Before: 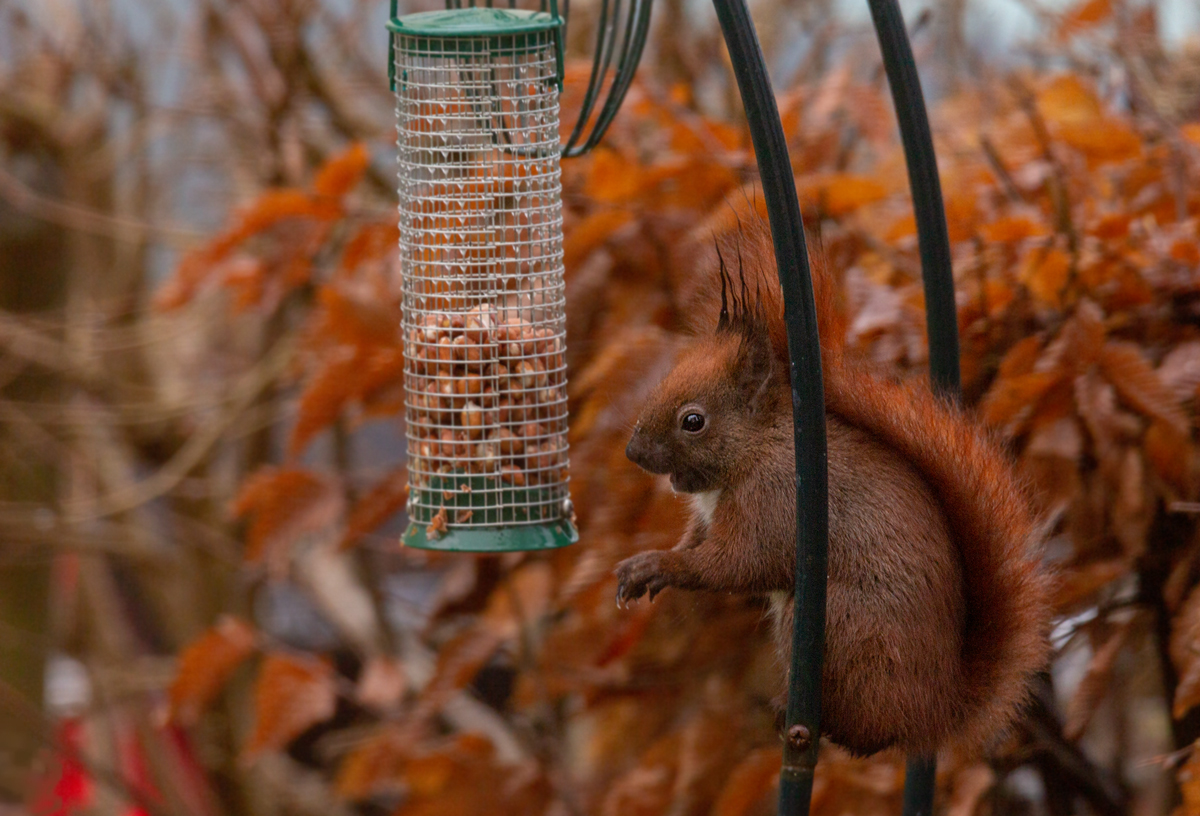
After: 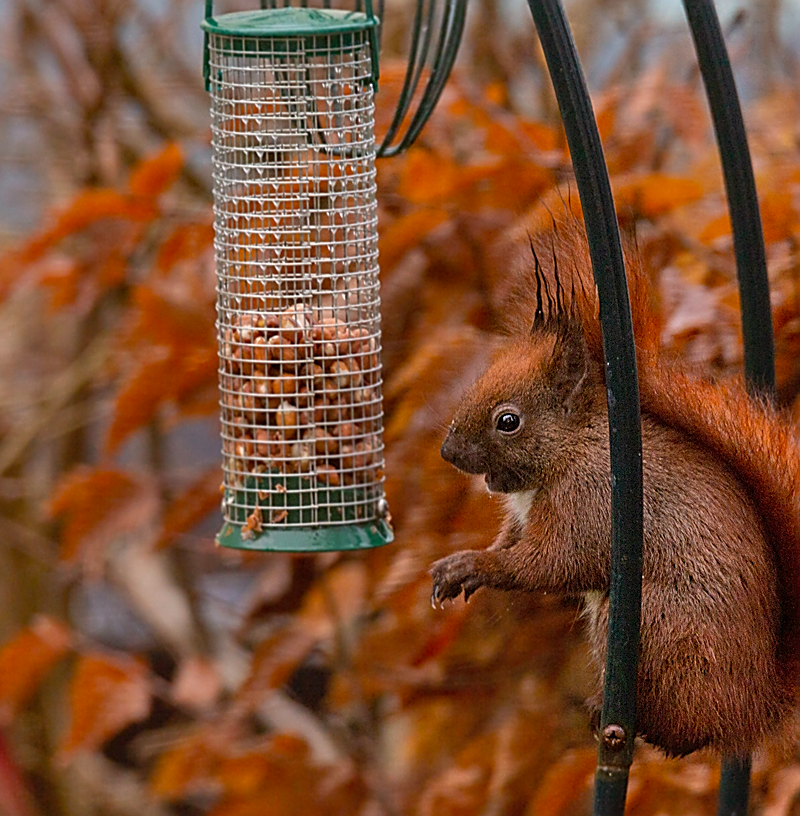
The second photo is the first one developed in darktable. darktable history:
sharpen: radius 1.685, amount 1.294
crop and rotate: left 15.446%, right 17.836%
color balance: output saturation 110%
shadows and highlights: low approximation 0.01, soften with gaussian
